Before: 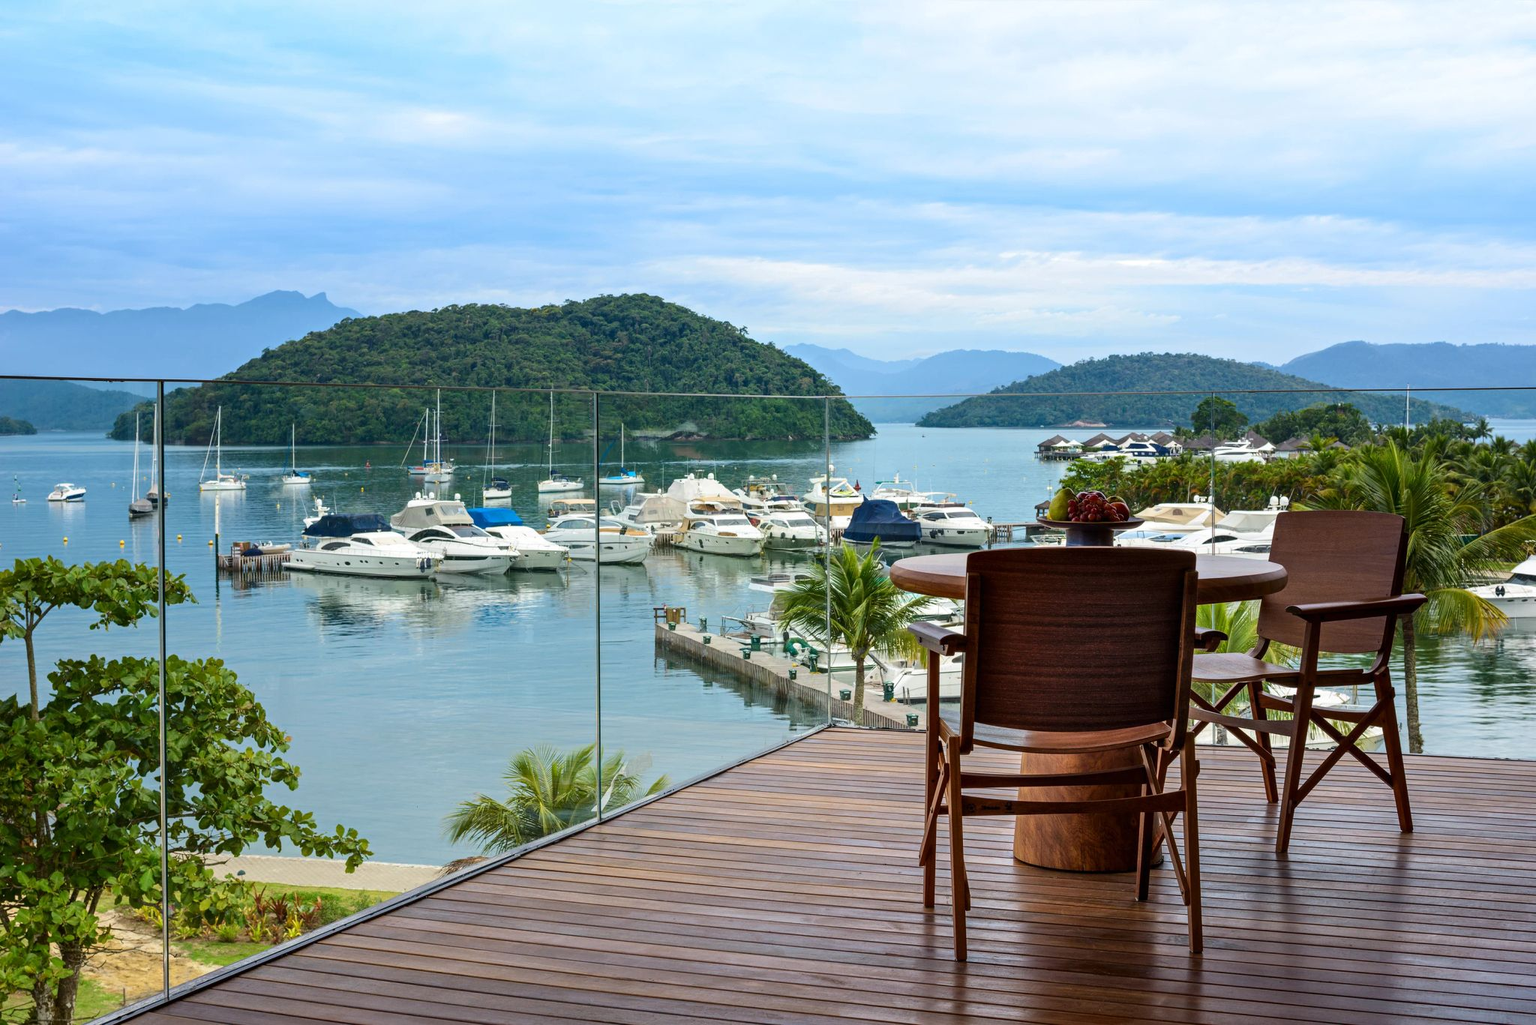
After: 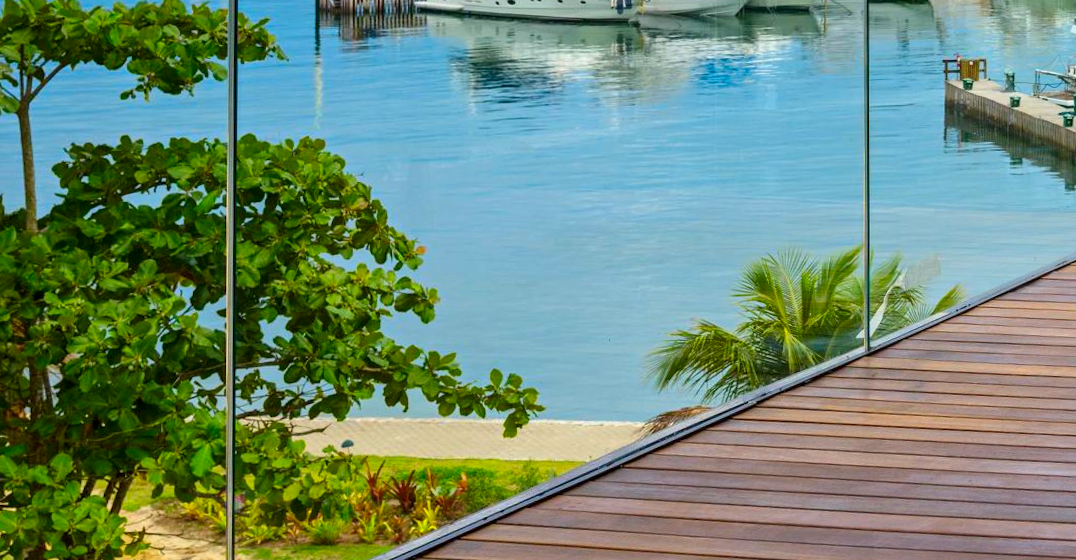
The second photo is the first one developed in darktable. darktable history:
local contrast: mode bilateral grid, contrast 20, coarseness 50, detail 120%, midtone range 0.2
crop and rotate: top 54.778%, right 46.61%, bottom 0.159%
contrast brightness saturation: saturation 0.5
rotate and perspective: rotation -0.013°, lens shift (vertical) -0.027, lens shift (horizontal) 0.178, crop left 0.016, crop right 0.989, crop top 0.082, crop bottom 0.918
